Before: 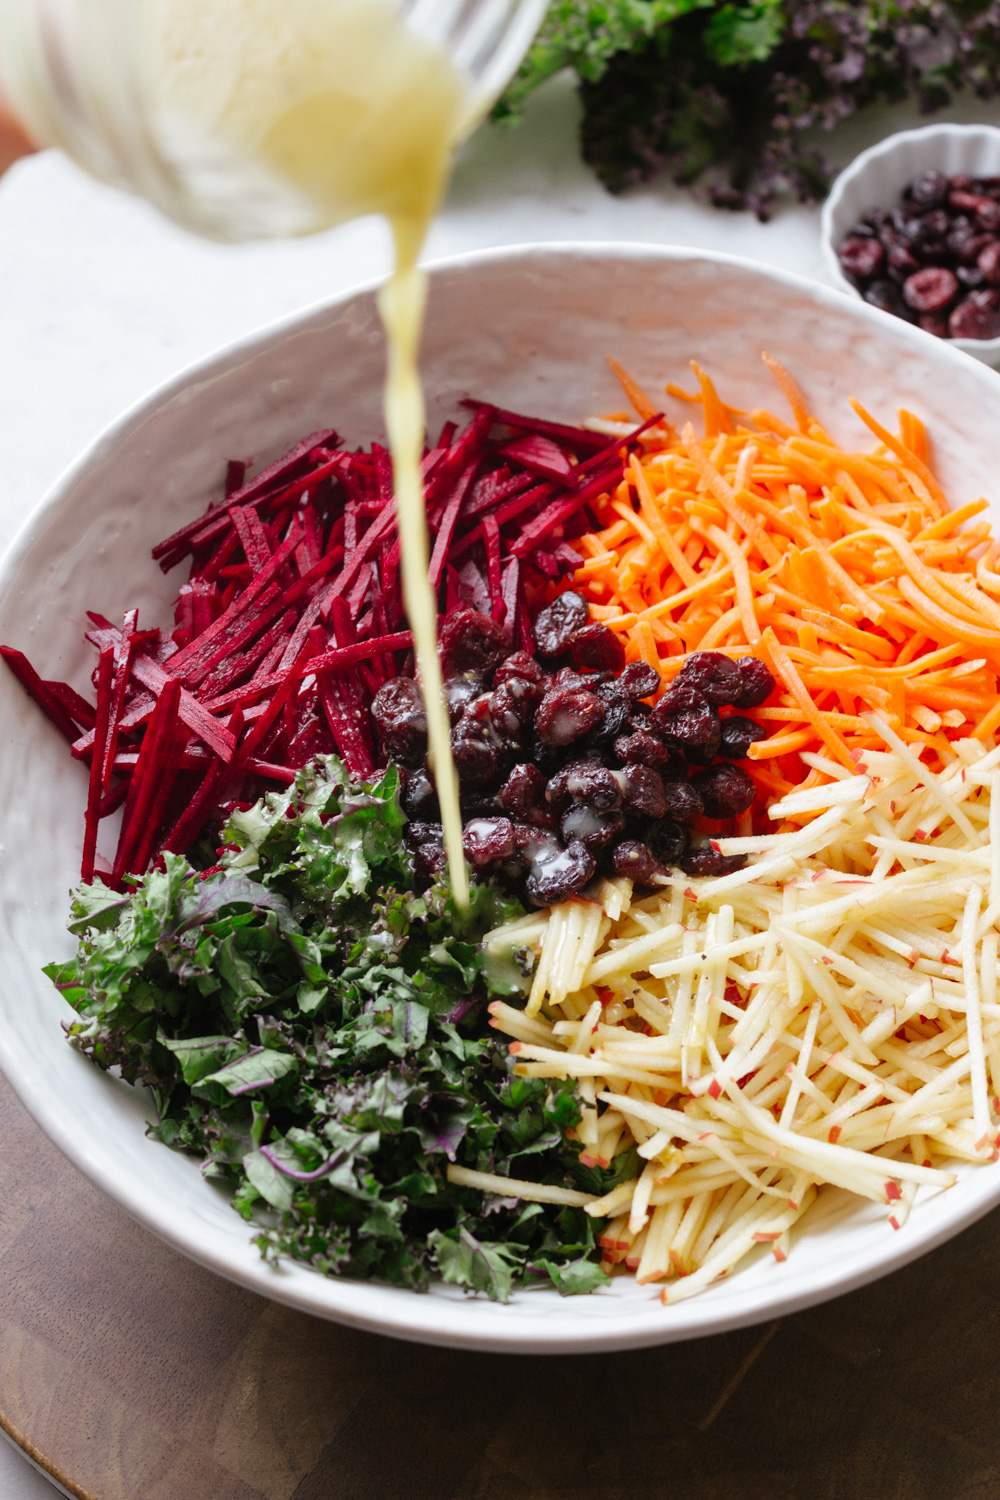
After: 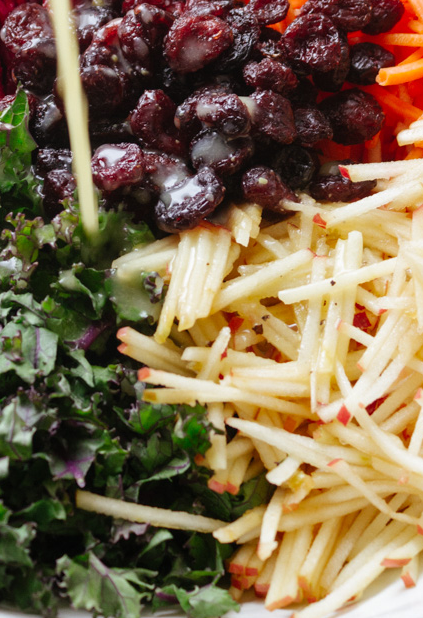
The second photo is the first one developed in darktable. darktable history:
crop: left 37.135%, top 44.965%, right 20.495%, bottom 13.834%
